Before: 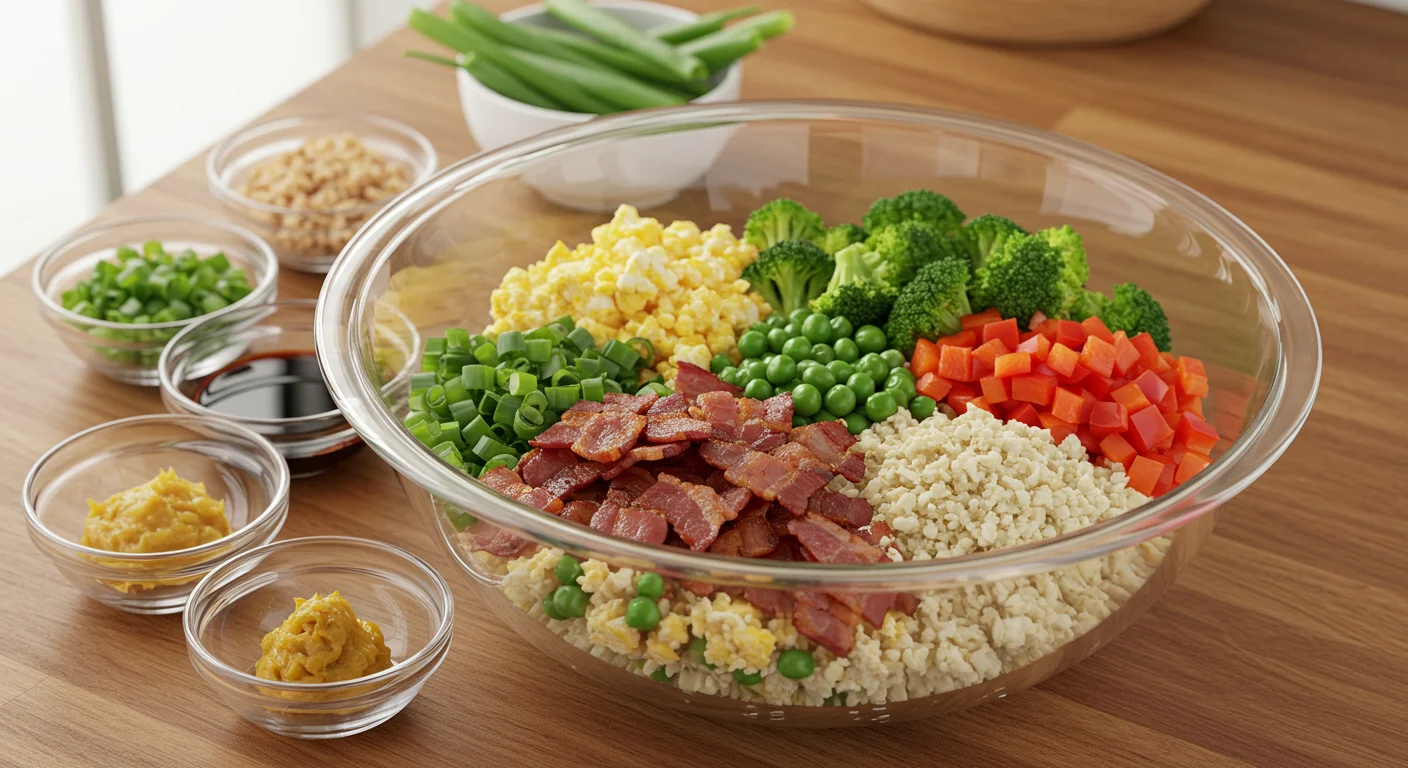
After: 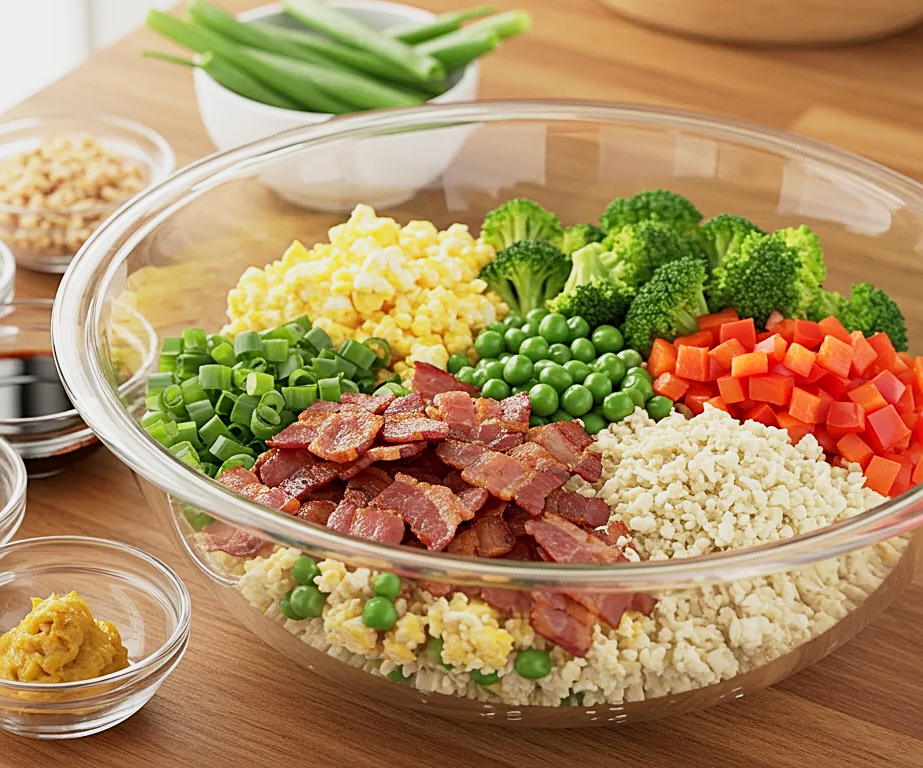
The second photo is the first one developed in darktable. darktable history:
crop and rotate: left 18.692%, right 15.715%
base curve: curves: ch0 [(0, 0) (0.088, 0.125) (0.176, 0.251) (0.354, 0.501) (0.613, 0.749) (1, 0.877)], preserve colors none
sharpen: on, module defaults
